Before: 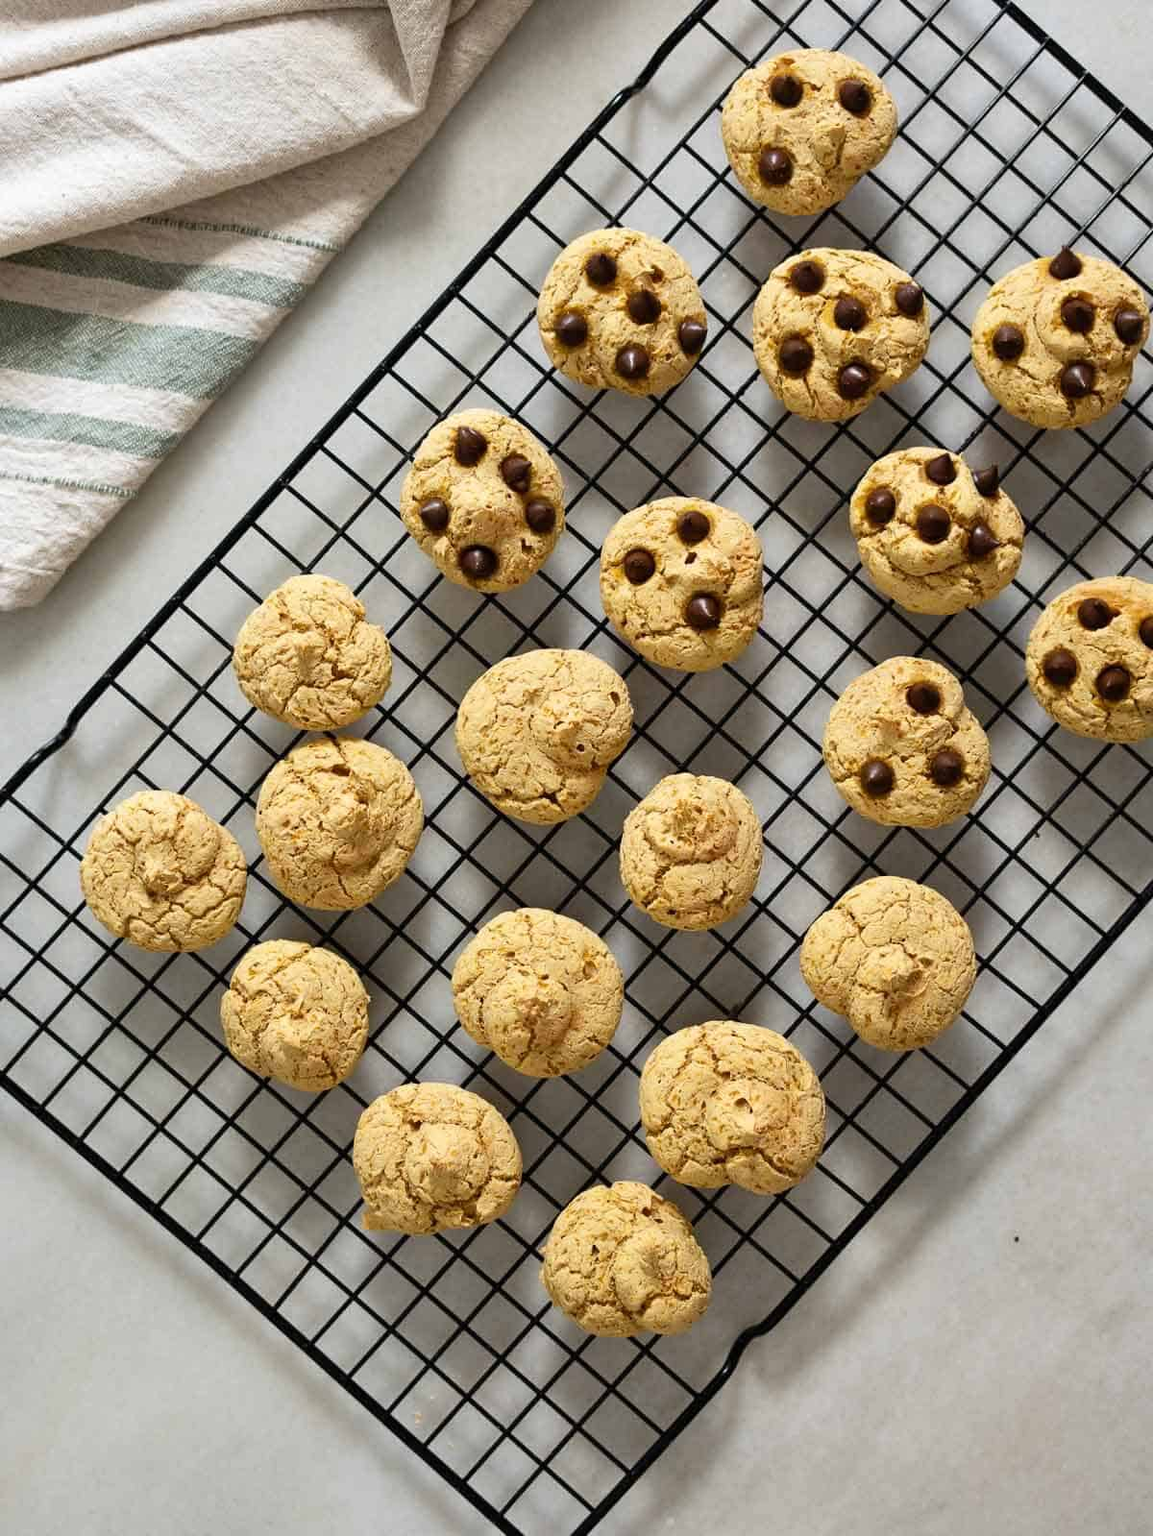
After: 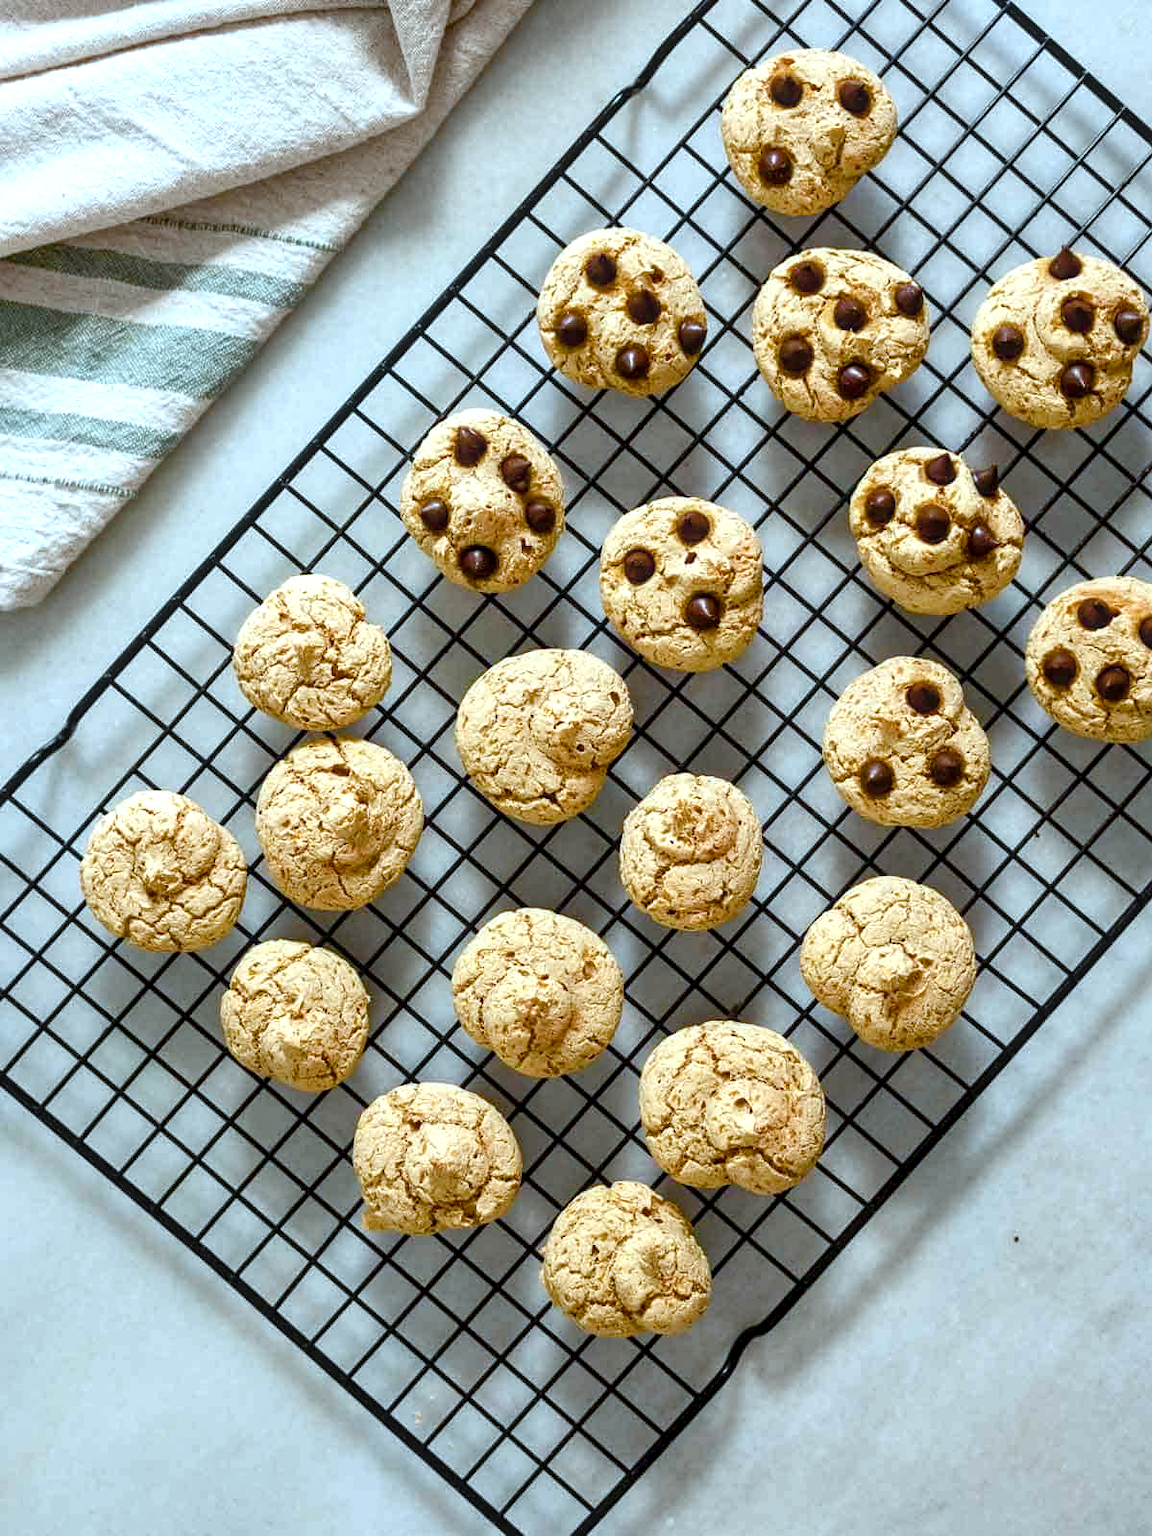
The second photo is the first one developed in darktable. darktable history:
color correction: highlights a* -9.68, highlights b* -21.24
color balance rgb: highlights gain › chroma 2.98%, highlights gain › hue 77.9°, perceptual saturation grading › global saturation 24.935%, perceptual saturation grading › highlights -50.351%, perceptual saturation grading › shadows 30.174%, perceptual brilliance grading › global brilliance 9.795%, global vibrance 20%
local contrast: on, module defaults
